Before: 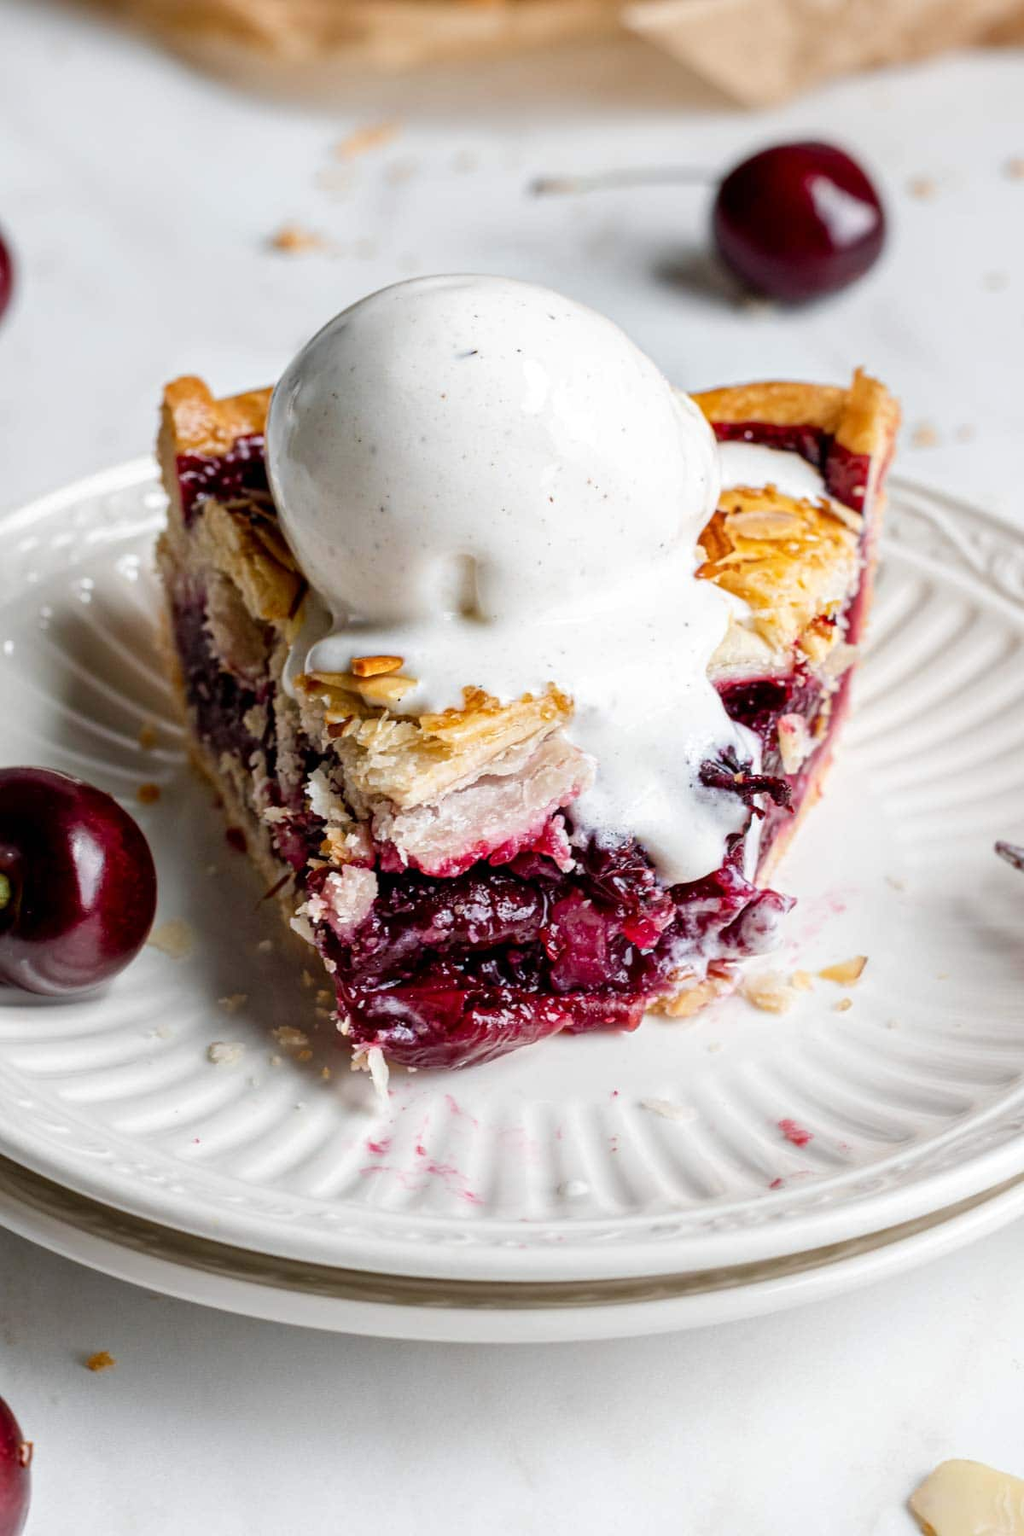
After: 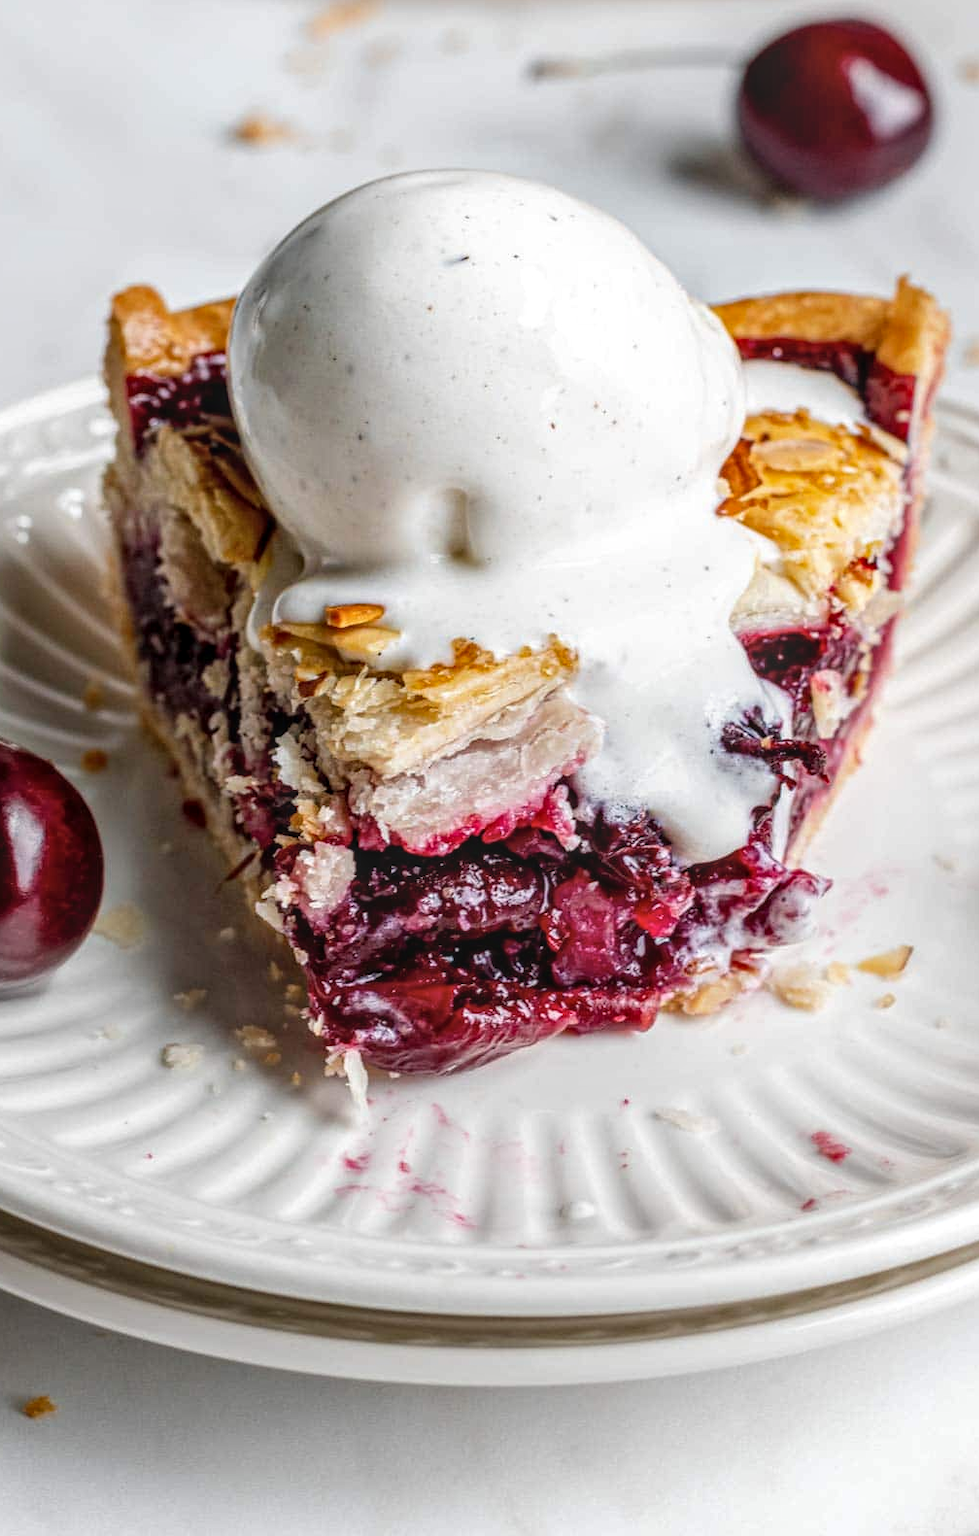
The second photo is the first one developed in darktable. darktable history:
crop: left 6.422%, top 8.194%, right 9.55%, bottom 3.954%
local contrast: highlights 0%, shadows 1%, detail 134%
